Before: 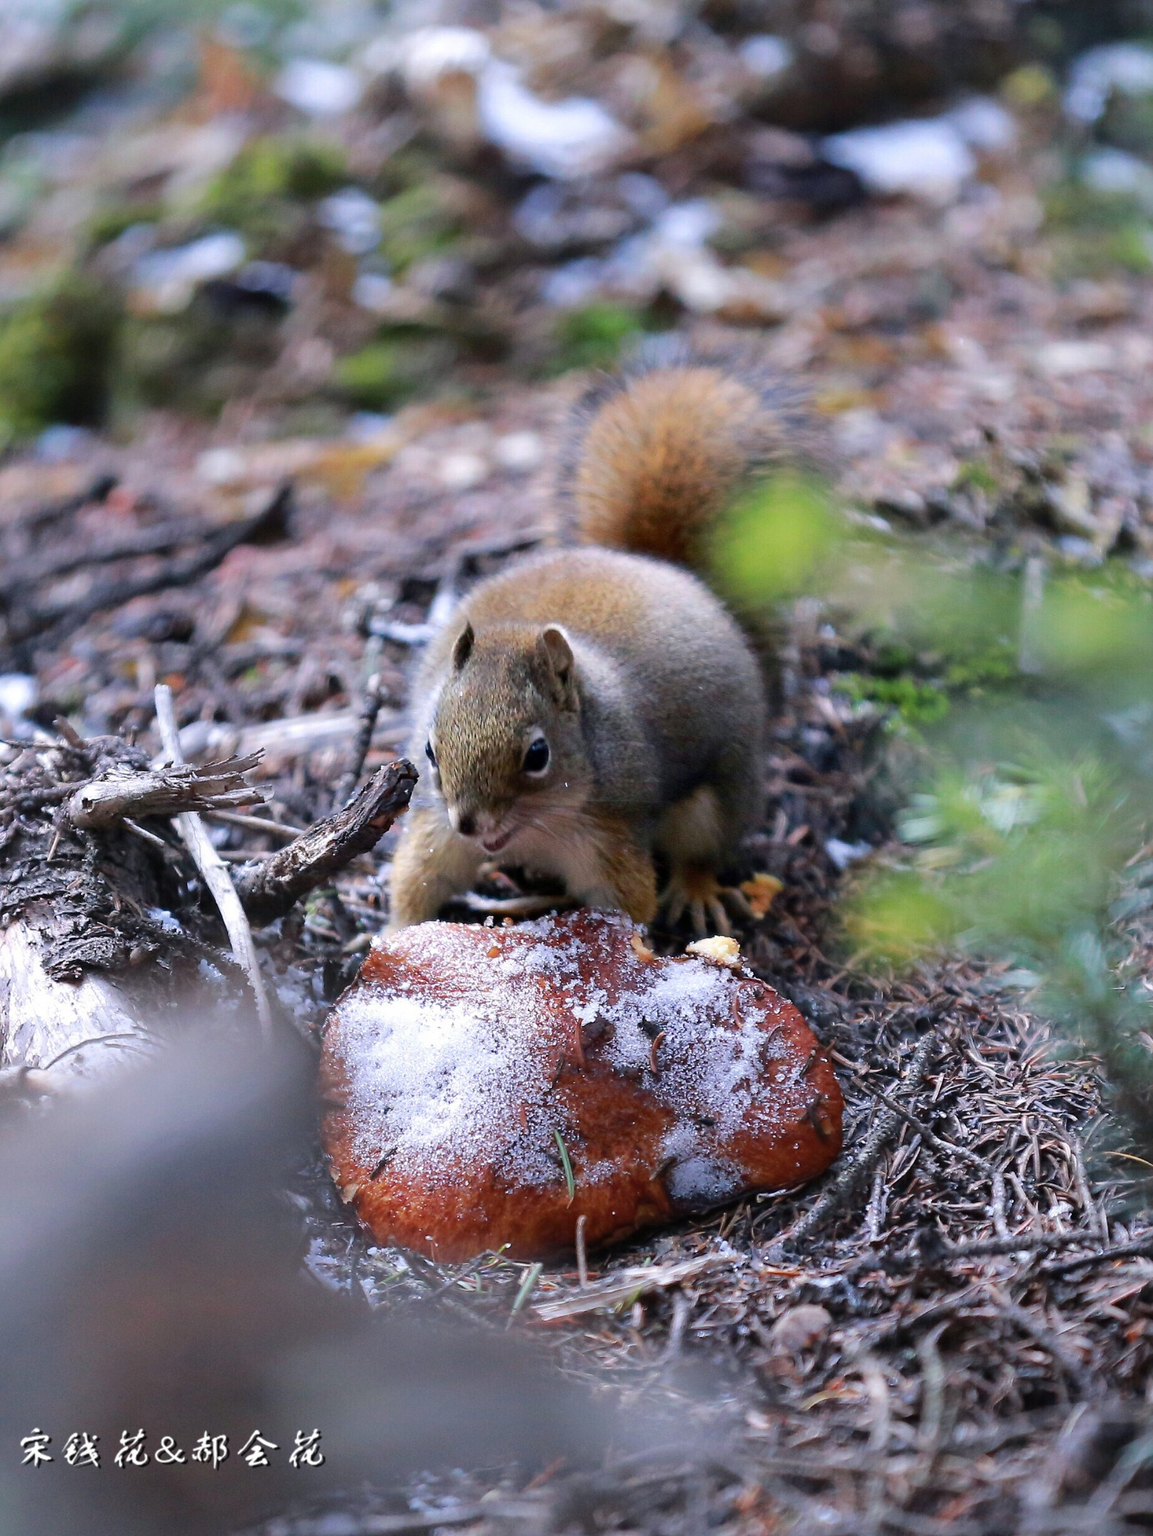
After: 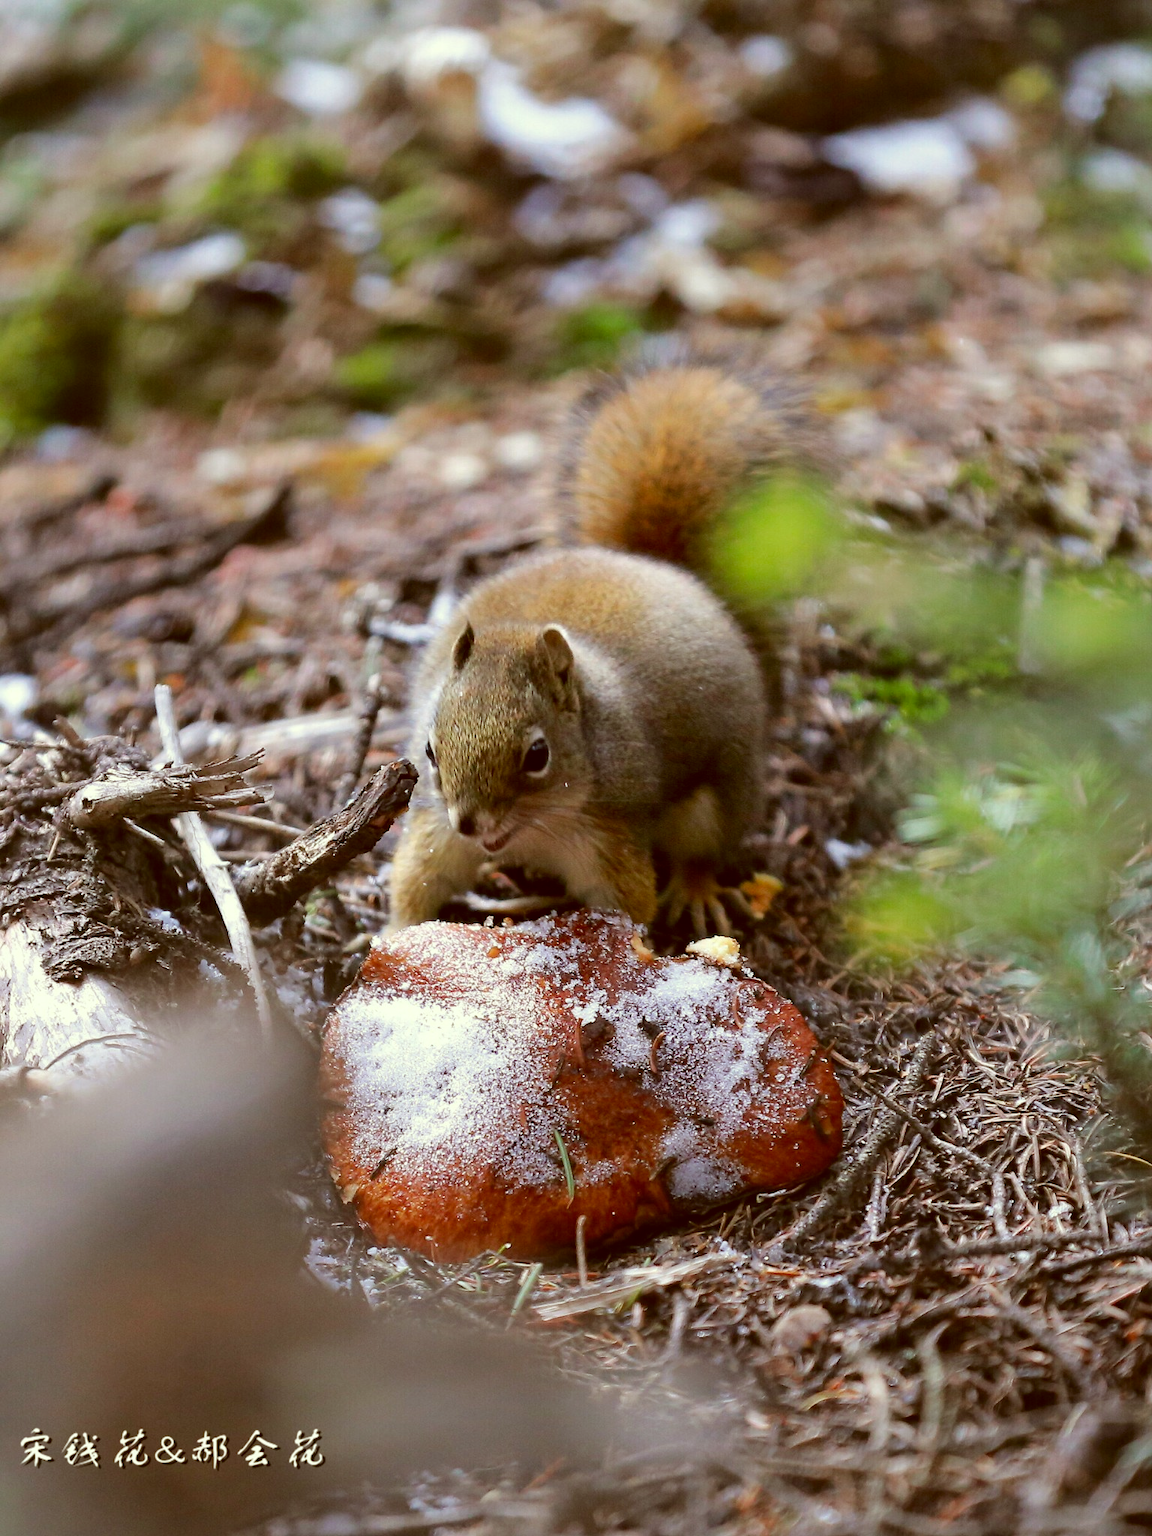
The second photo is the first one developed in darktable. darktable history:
color correction: highlights a* -5.5, highlights b* 9.8, shadows a* 9.37, shadows b* 24.84
